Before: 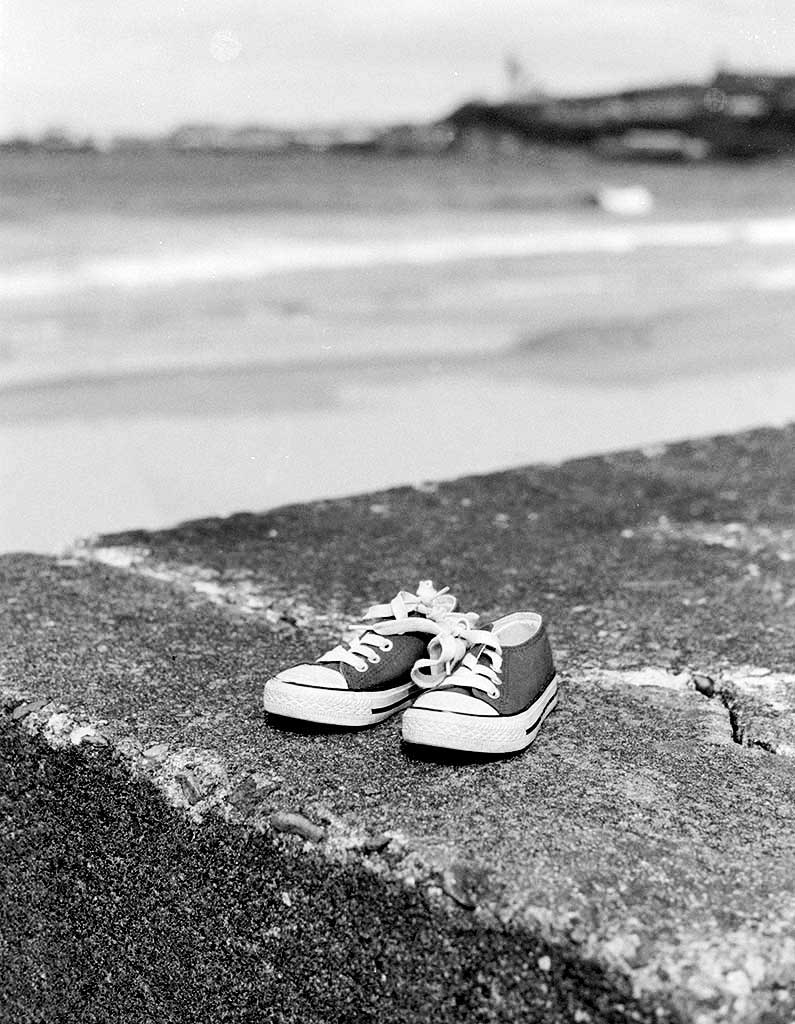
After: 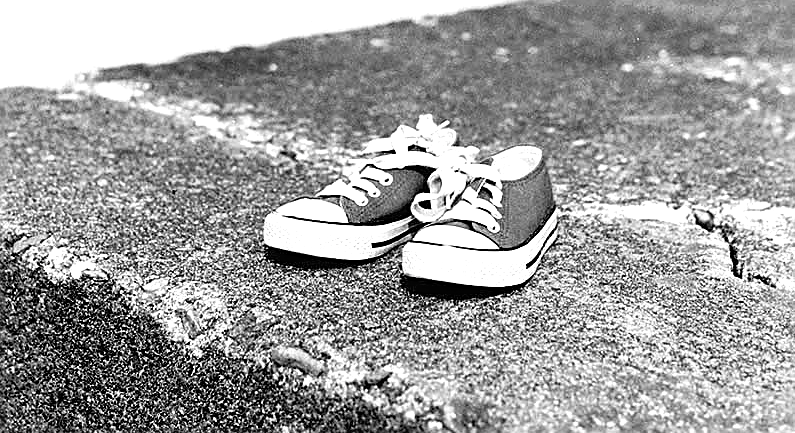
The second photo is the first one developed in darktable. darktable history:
sharpen: on, module defaults
color correction: highlights b* -0.013, saturation 0.465
exposure: black level correction 0, exposure 0.691 EV, compensate highlight preservation false
crop: top 45.565%, bottom 12.126%
contrast equalizer: octaves 7, y [[0.5, 0.5, 0.472, 0.5, 0.5, 0.5], [0.5 ×6], [0.5 ×6], [0 ×6], [0 ×6]]
